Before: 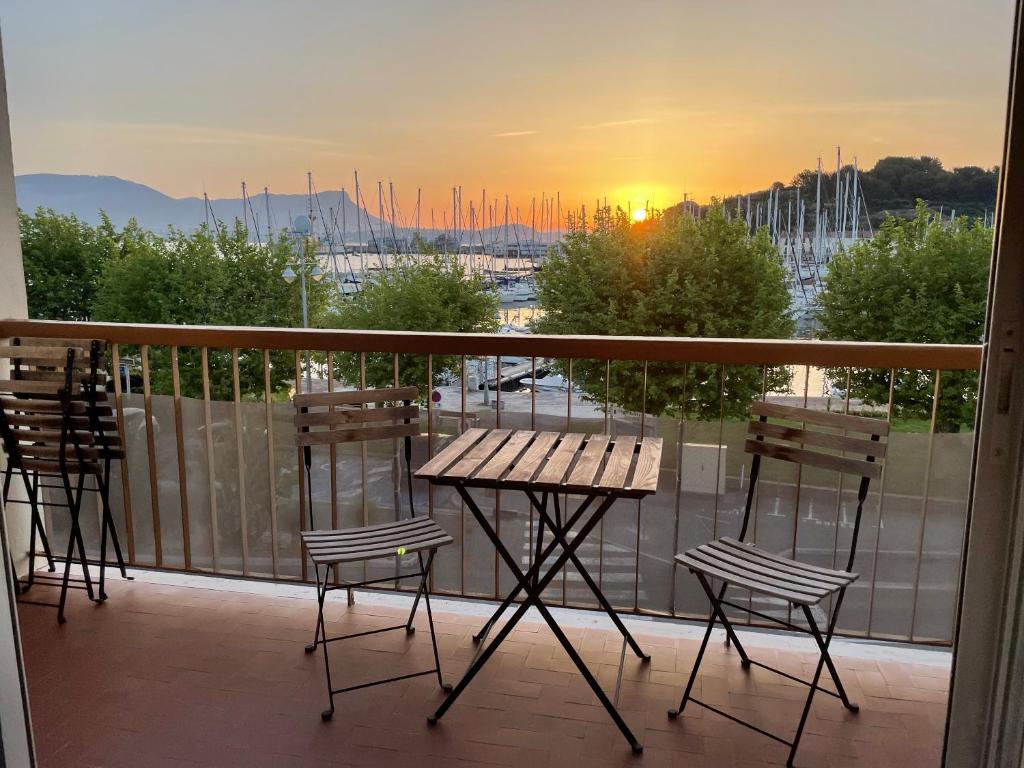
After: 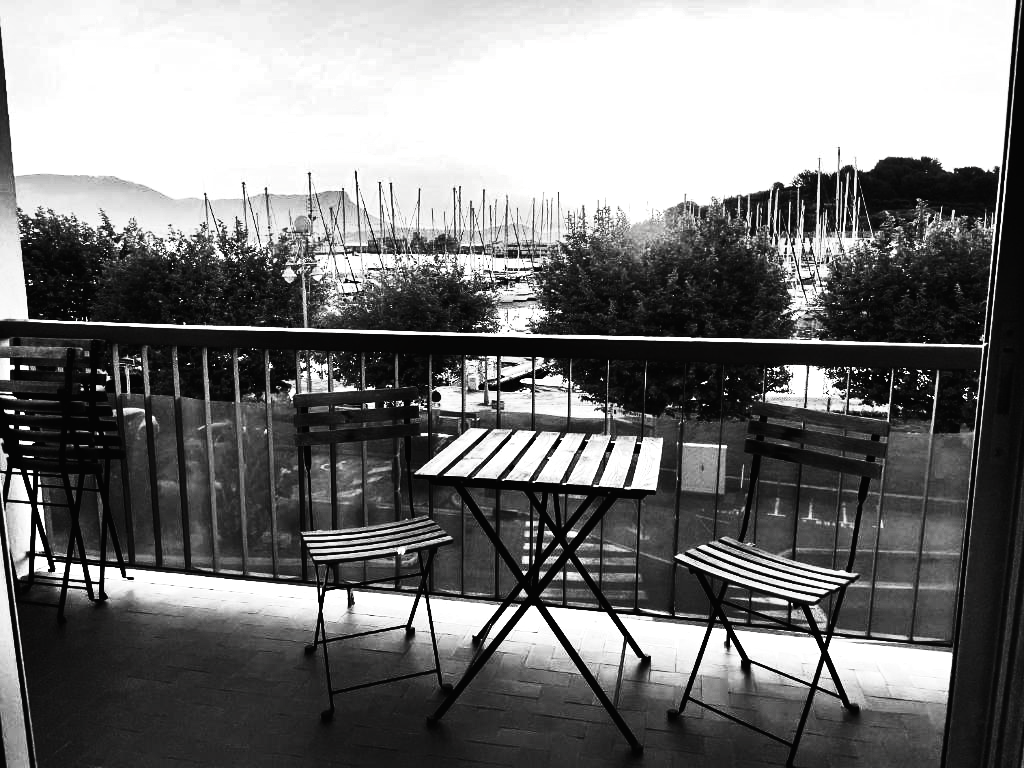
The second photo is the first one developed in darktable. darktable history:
contrast brightness saturation: contrast 0.016, brightness -0.996, saturation -0.991
base curve: curves: ch0 [(0, 0.036) (0.007, 0.037) (0.604, 0.887) (1, 1)], preserve colors none
shadows and highlights: shadows 21.03, highlights -82.46, soften with gaussian
exposure: black level correction 0, exposure 1.2 EV, compensate exposure bias true, compensate highlight preservation false
